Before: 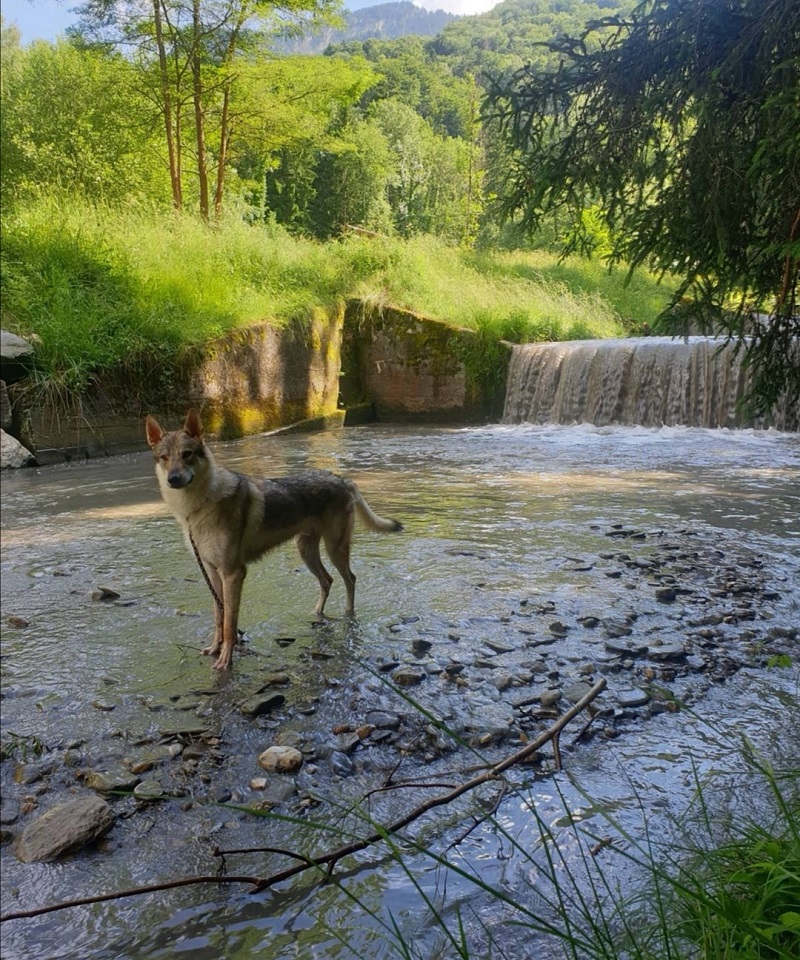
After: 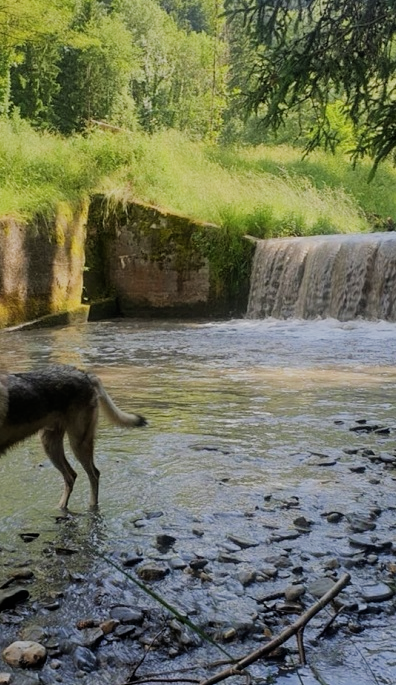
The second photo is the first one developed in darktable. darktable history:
crop: left 32.075%, top 10.976%, right 18.355%, bottom 17.596%
filmic rgb: black relative exposure -7.65 EV, white relative exposure 4.56 EV, hardness 3.61, contrast 1.05
contrast brightness saturation: saturation -0.05
